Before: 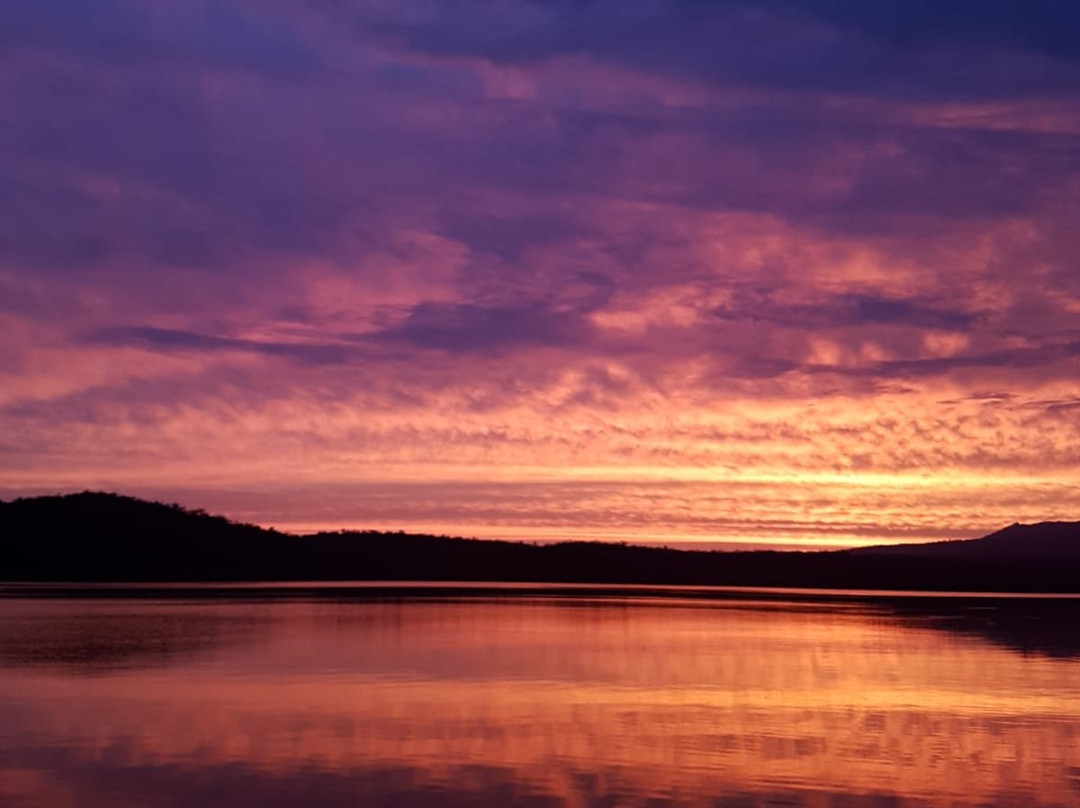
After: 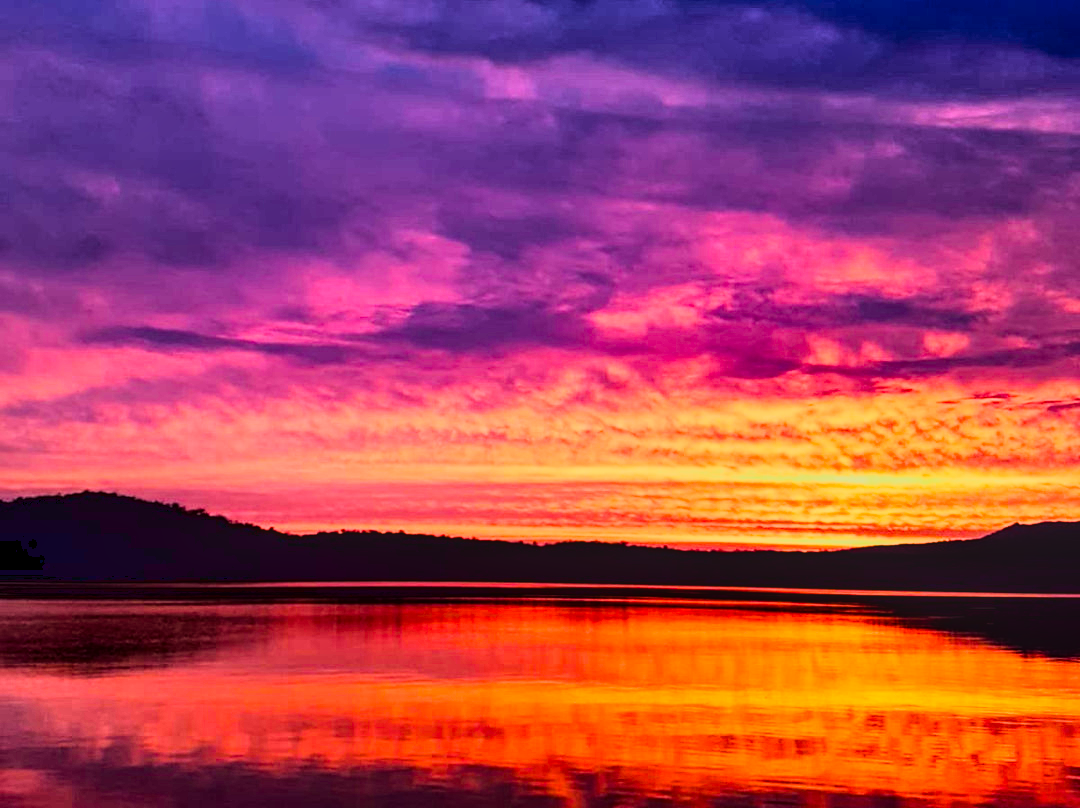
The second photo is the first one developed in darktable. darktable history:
shadows and highlights: shadows 80.99, white point adjustment -9.1, highlights -61.45, highlights color adjustment 46.69%, soften with gaussian
local contrast: on, module defaults
base curve: curves: ch0 [(0, 0.003) (0.001, 0.002) (0.006, 0.004) (0.02, 0.022) (0.048, 0.086) (0.094, 0.234) (0.162, 0.431) (0.258, 0.629) (0.385, 0.8) (0.548, 0.918) (0.751, 0.988) (1, 1)]
color balance rgb: perceptual saturation grading › global saturation 35.886%, perceptual saturation grading › shadows 34.542%, contrast 14.776%
